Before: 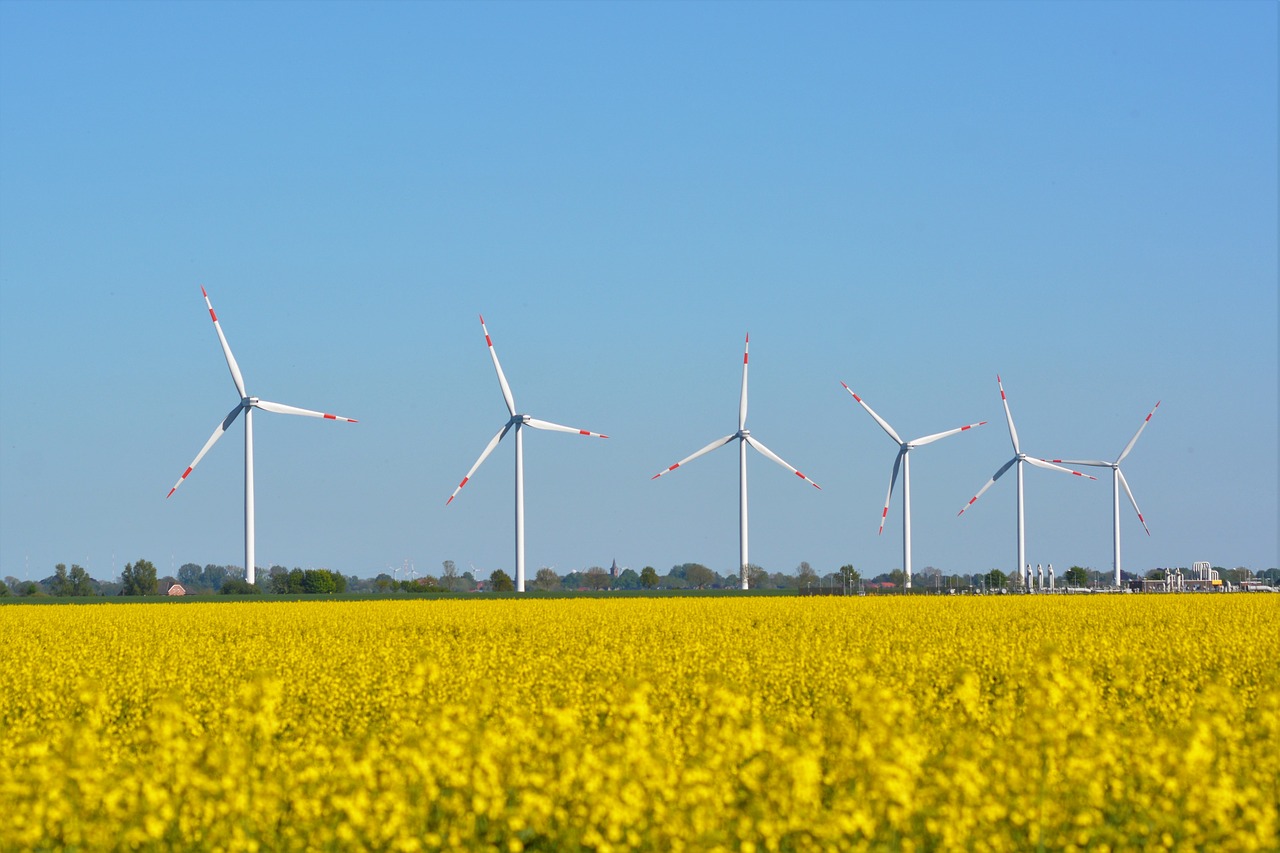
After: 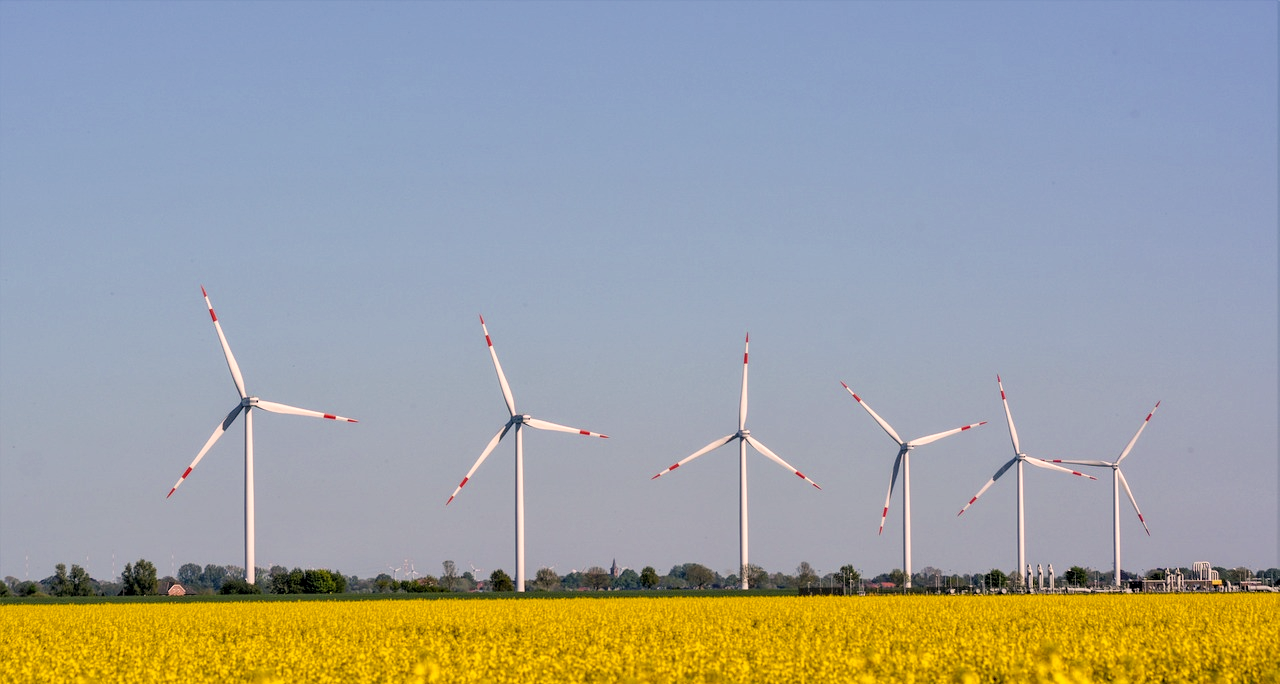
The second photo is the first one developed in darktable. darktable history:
crop: bottom 19.584%
filmic rgb: black relative exposure -3.82 EV, white relative exposure 3.49 EV, hardness 2.57, contrast 1.103, iterations of high-quality reconstruction 0
color correction: highlights a* 11.7, highlights b* 11.76
local contrast: highlights 105%, shadows 102%, detail 200%, midtone range 0.2
